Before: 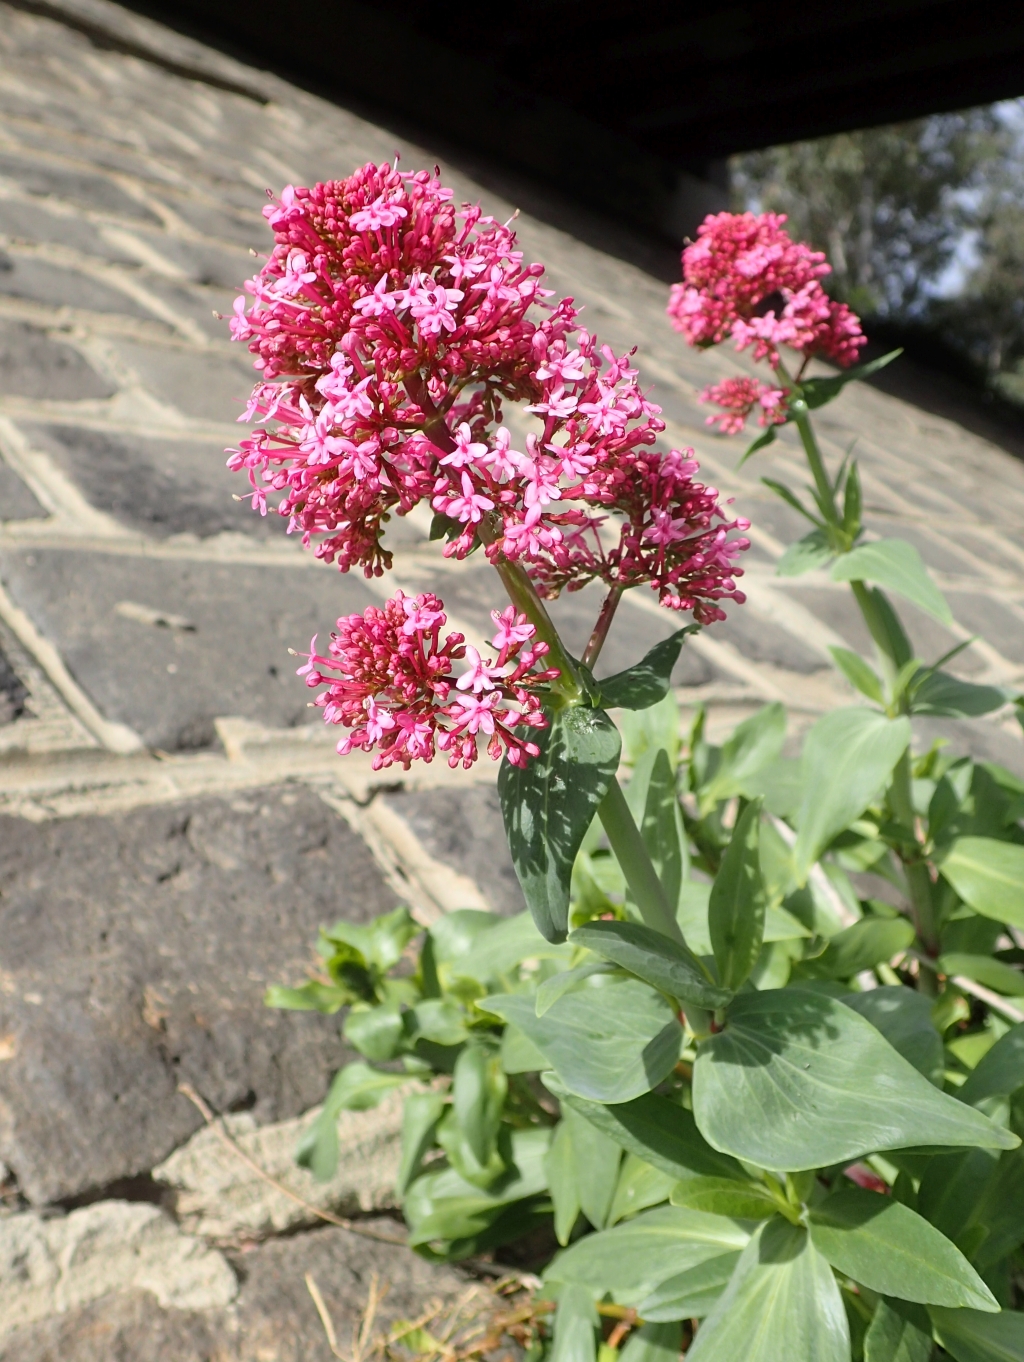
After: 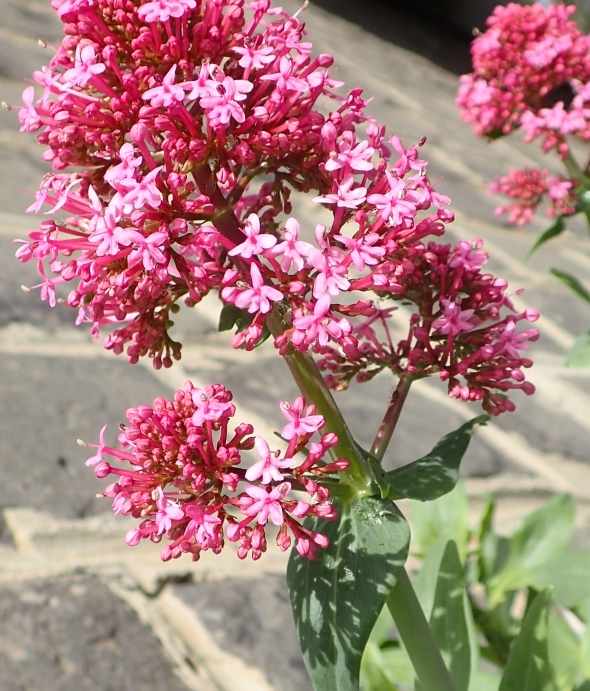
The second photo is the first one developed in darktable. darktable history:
crop: left 20.646%, top 15.402%, right 21.724%, bottom 33.861%
